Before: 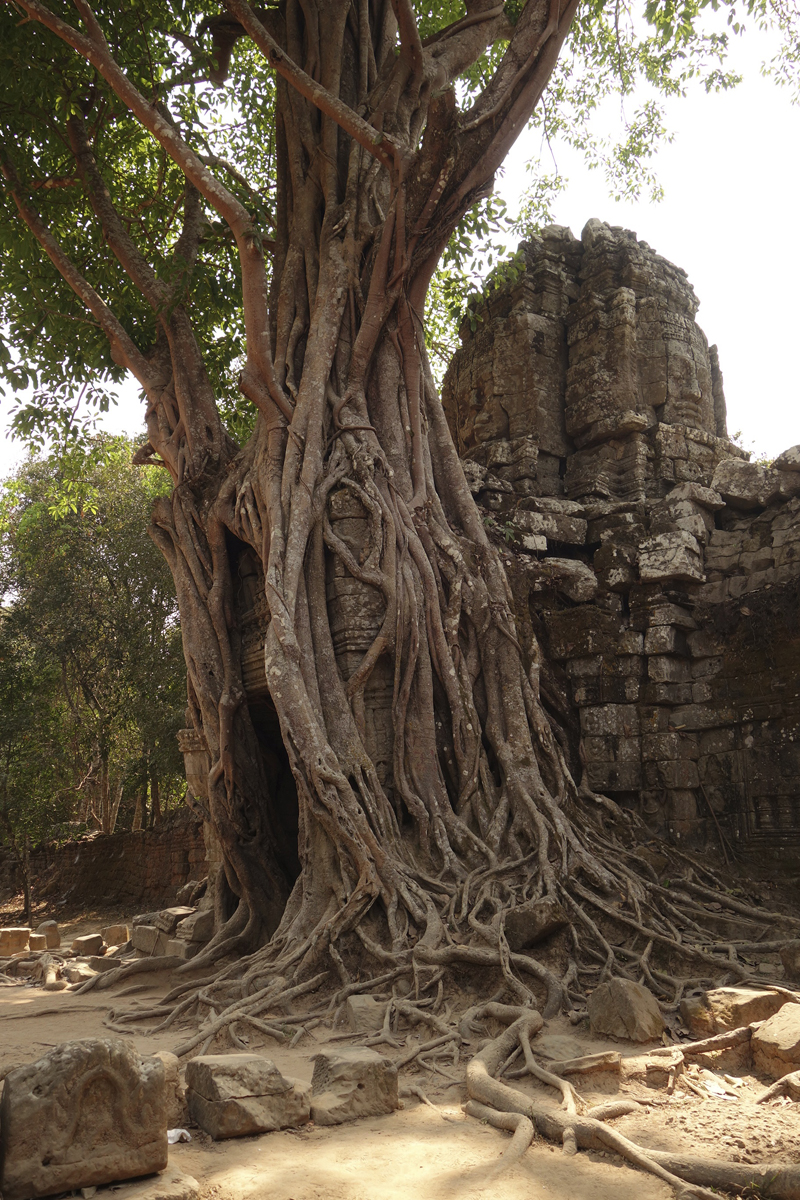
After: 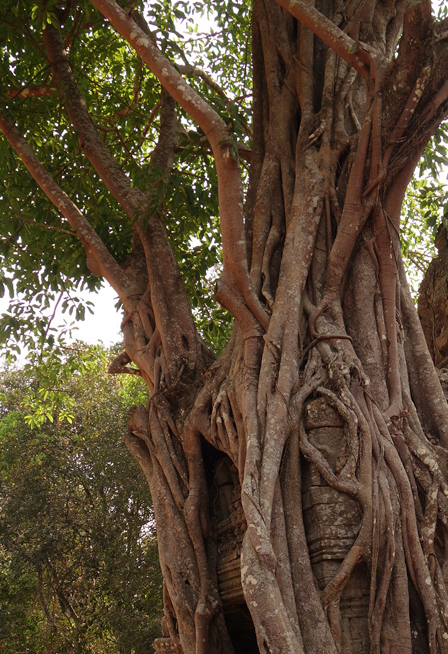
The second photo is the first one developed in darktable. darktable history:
crop and rotate: left 3.07%, top 7.588%, right 40.916%, bottom 37.879%
